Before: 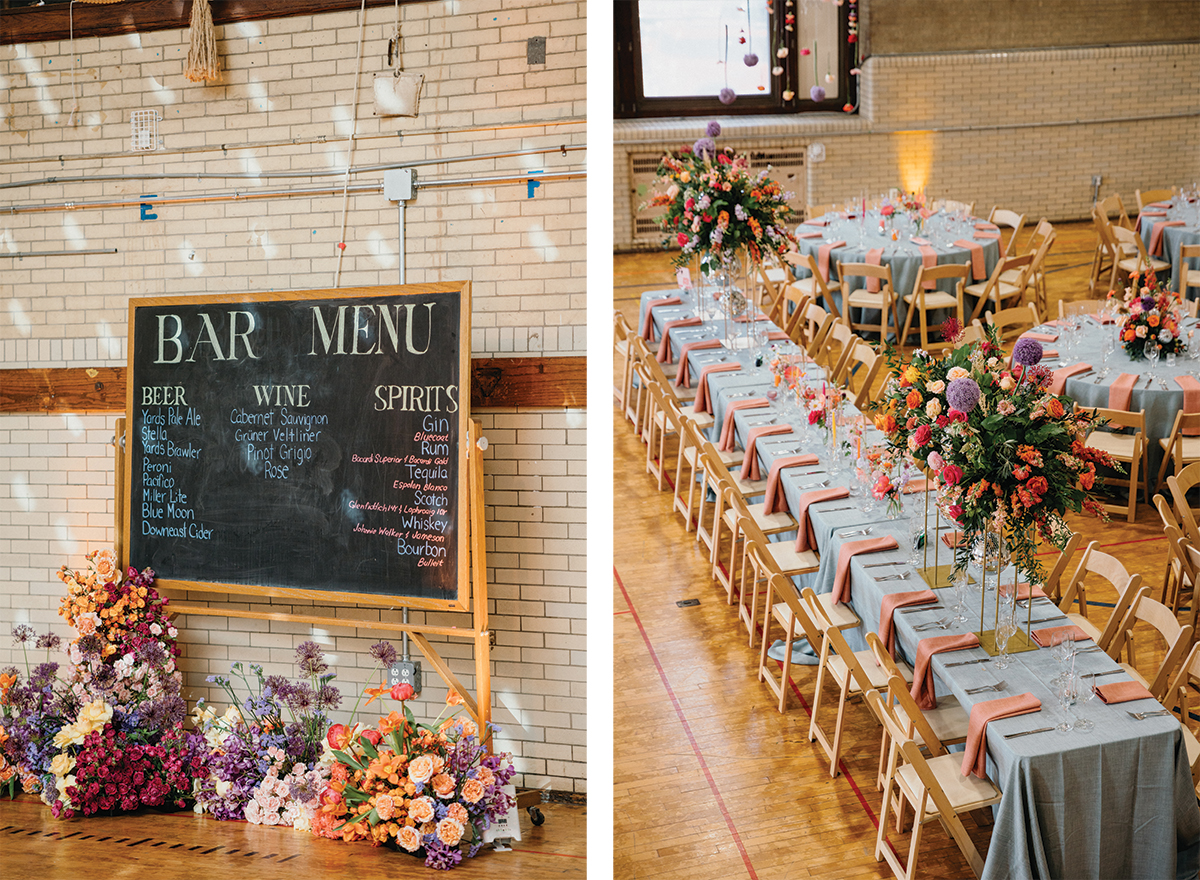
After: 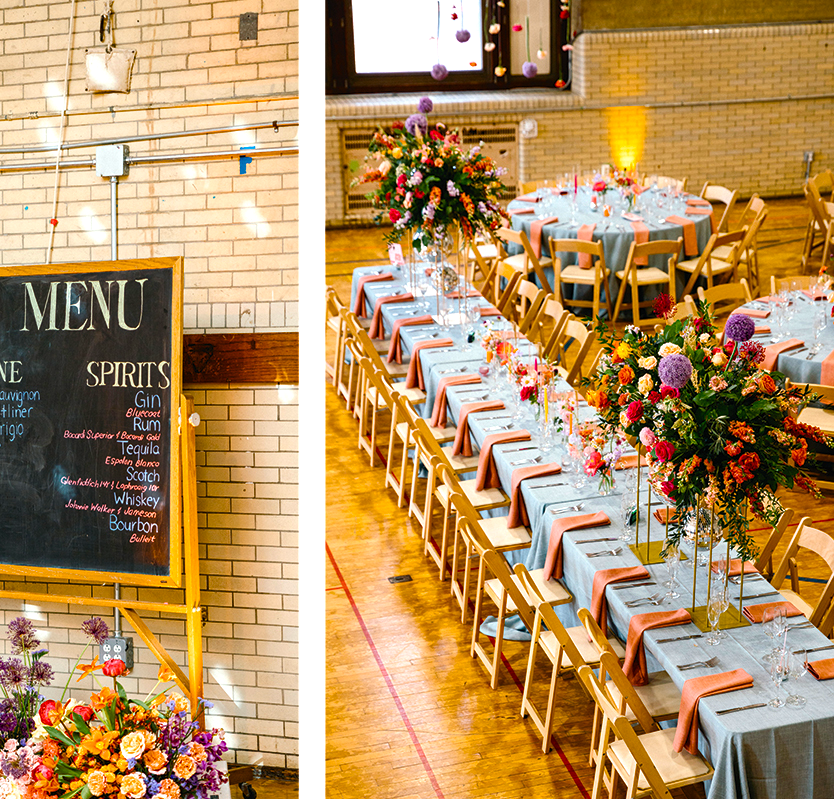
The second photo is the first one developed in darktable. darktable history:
color balance rgb: linear chroma grading › global chroma 9%, perceptual saturation grading › global saturation 36%, perceptual saturation grading › shadows 35%, perceptual brilliance grading › global brilliance 15%, perceptual brilliance grading › shadows -35%, global vibrance 15%
crop and rotate: left 24.034%, top 2.838%, right 6.406%, bottom 6.299%
